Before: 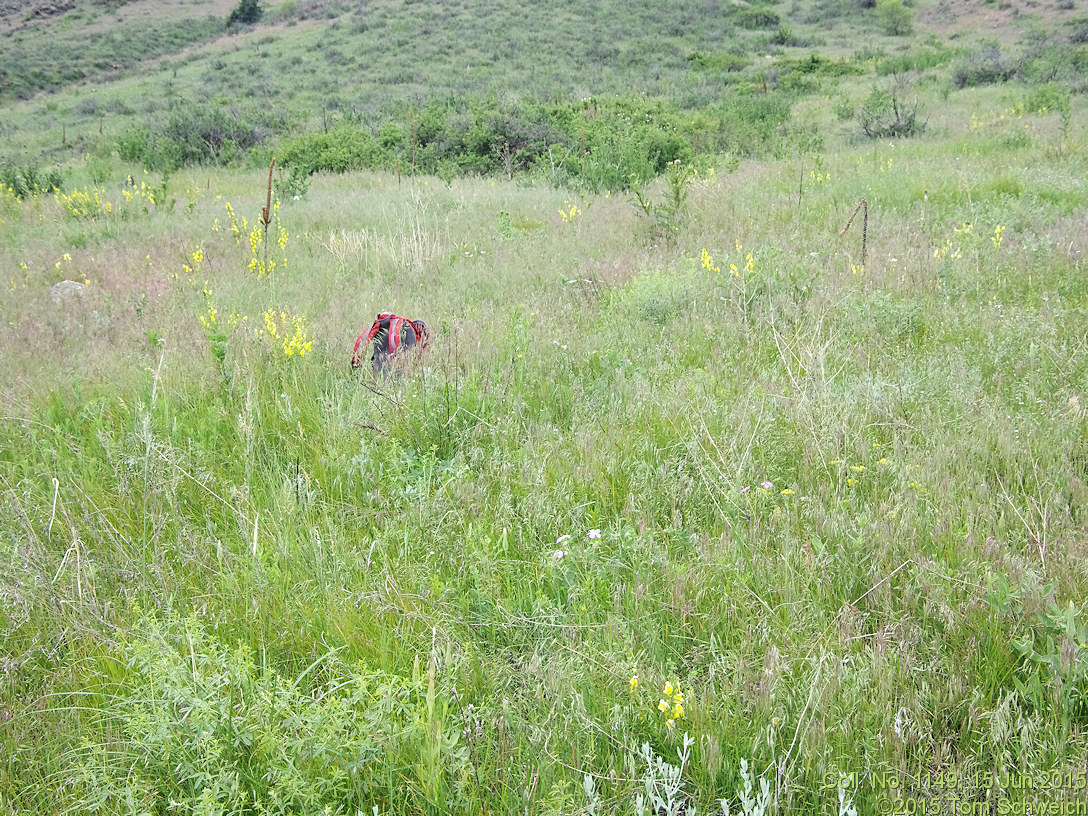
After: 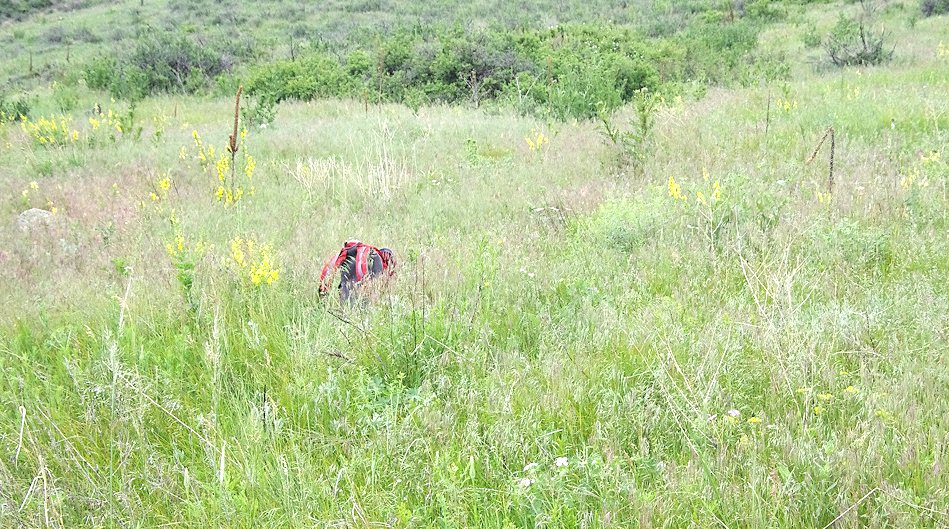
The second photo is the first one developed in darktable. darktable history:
tone equalizer: -8 EV -0.381 EV, -7 EV -0.416 EV, -6 EV -0.294 EV, -5 EV -0.219 EV, -3 EV 0.194 EV, -2 EV 0.358 EV, -1 EV 0.369 EV, +0 EV 0.39 EV
crop: left 3.11%, top 8.901%, right 9.616%, bottom 26.225%
